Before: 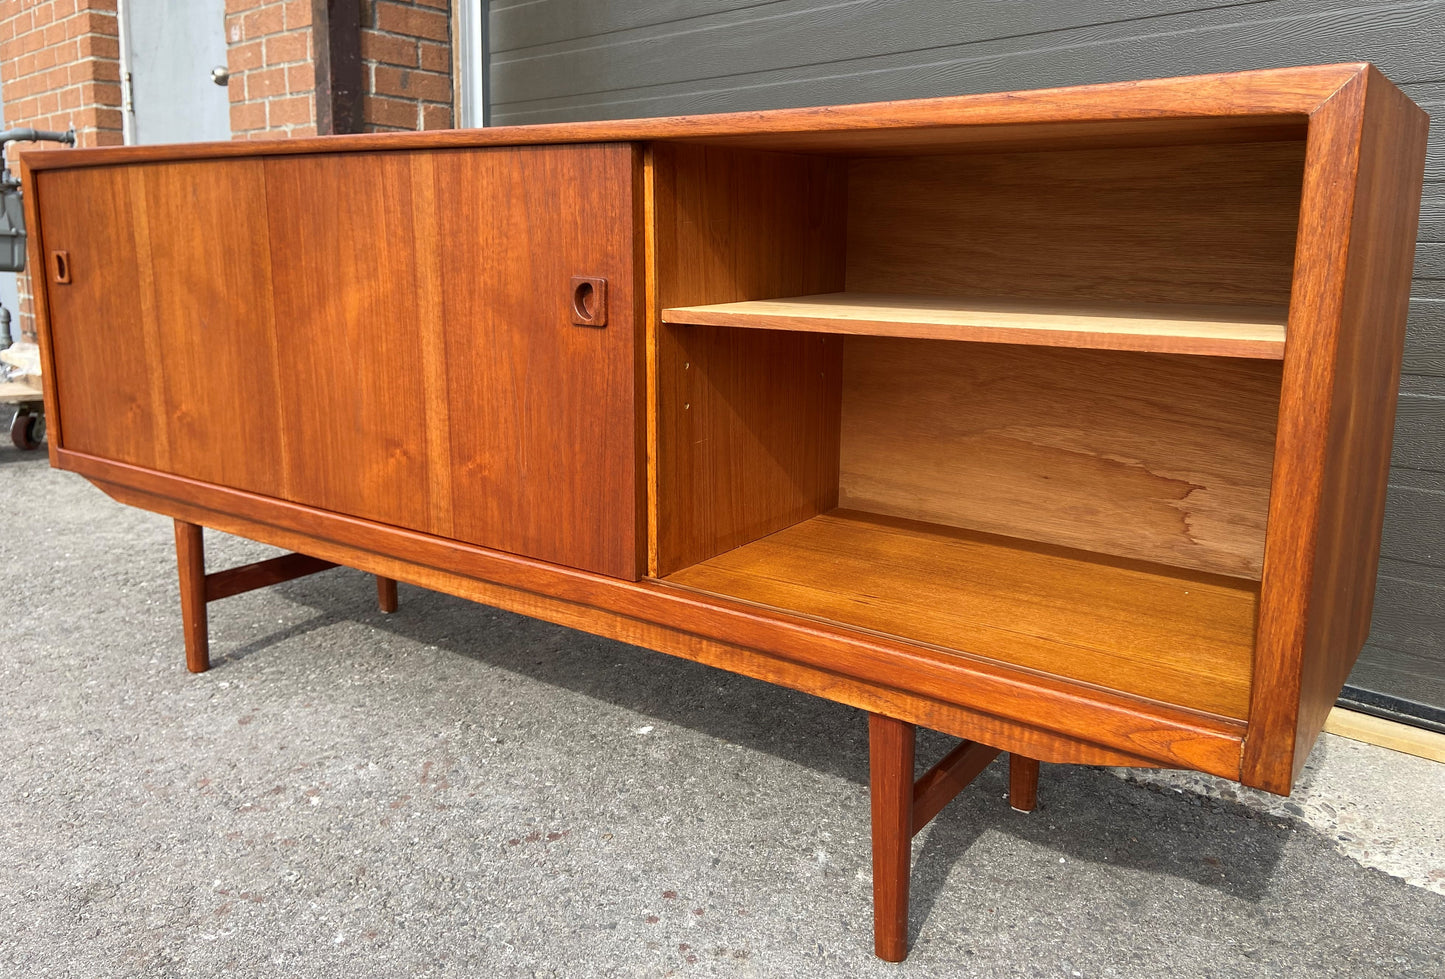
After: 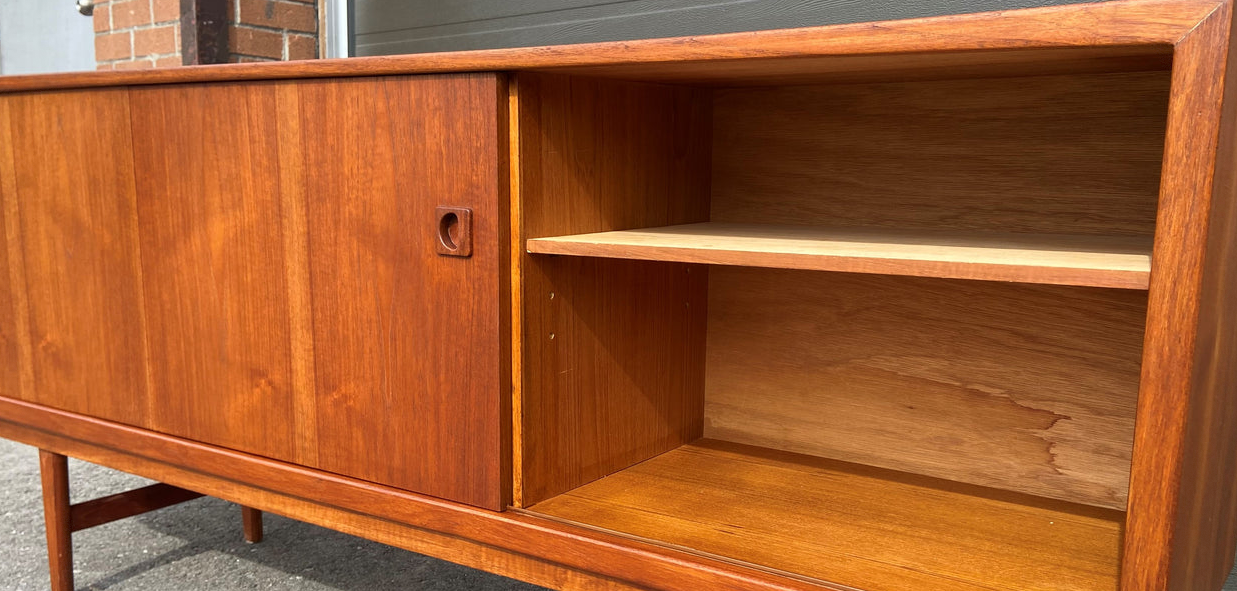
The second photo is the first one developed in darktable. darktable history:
crop and rotate: left 9.345%, top 7.22%, right 4.982%, bottom 32.331%
vignetting: fall-off start 97.28%, fall-off radius 79%, brightness -0.462, saturation -0.3, width/height ratio 1.114, dithering 8-bit output, unbound false
